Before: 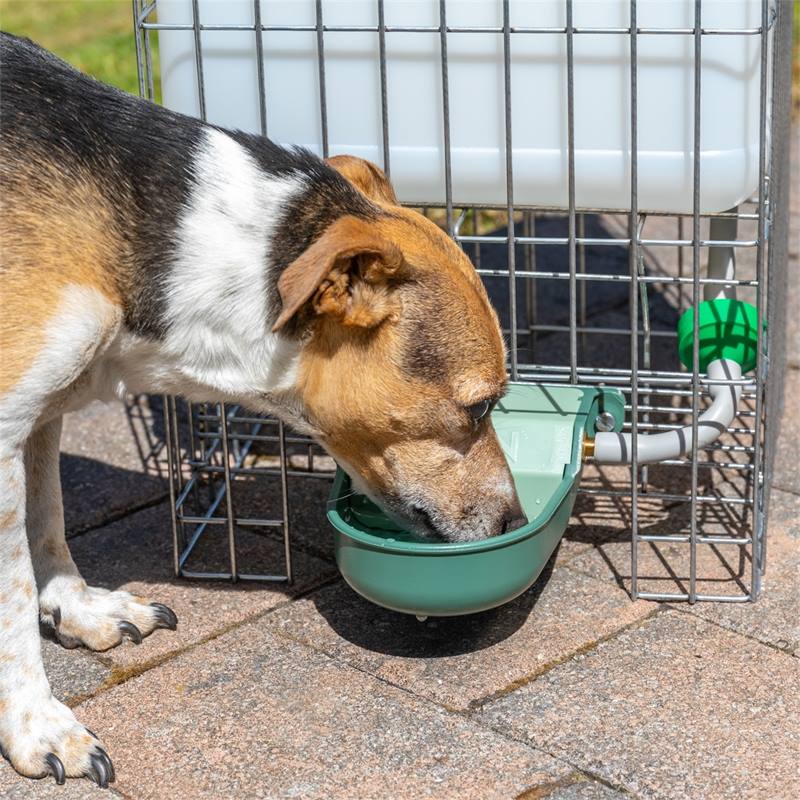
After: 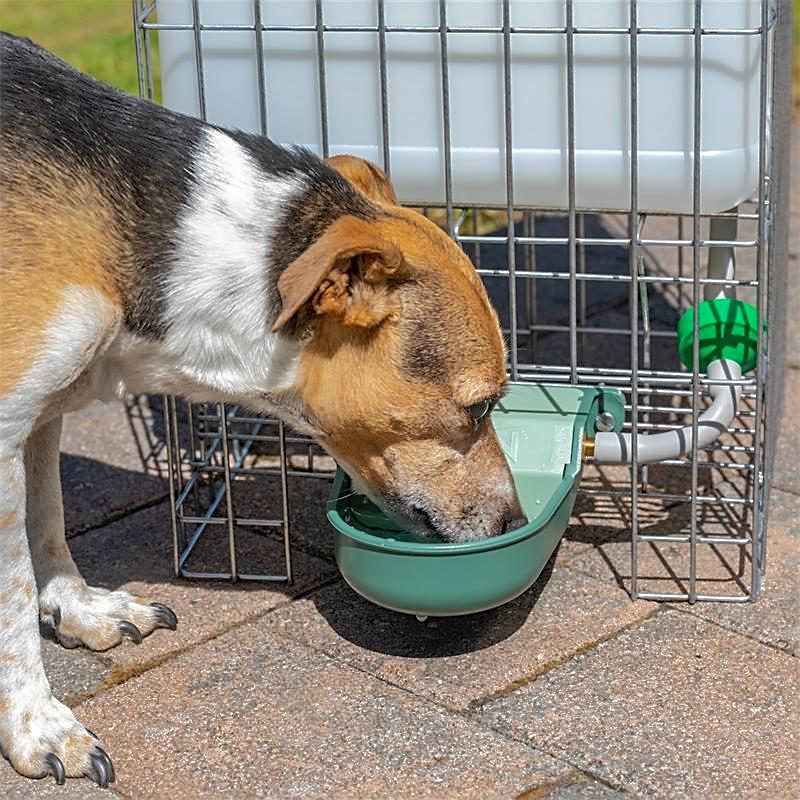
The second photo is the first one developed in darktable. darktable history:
sharpen: on, module defaults
shadows and highlights: shadows 40.17, highlights -60.04
